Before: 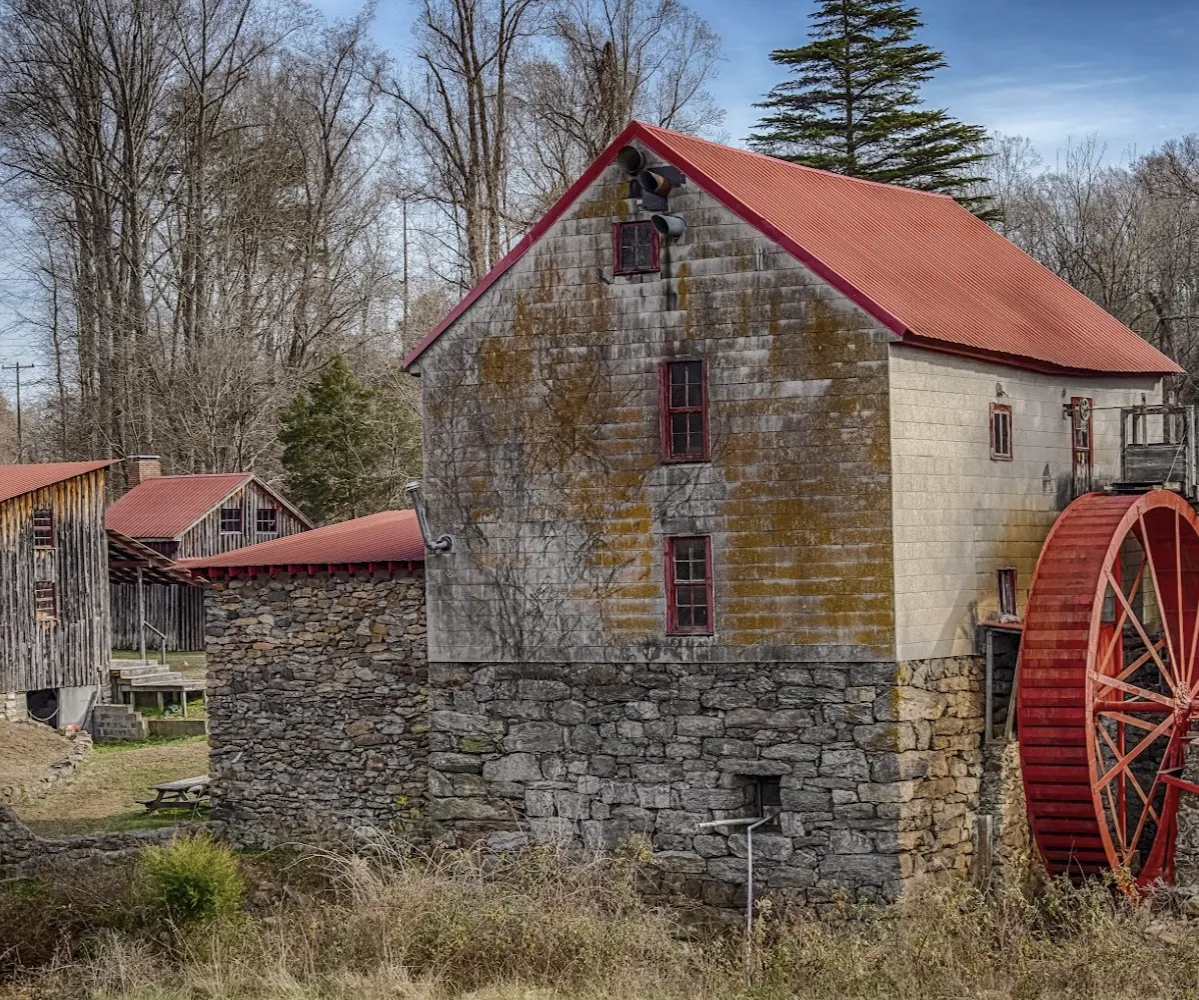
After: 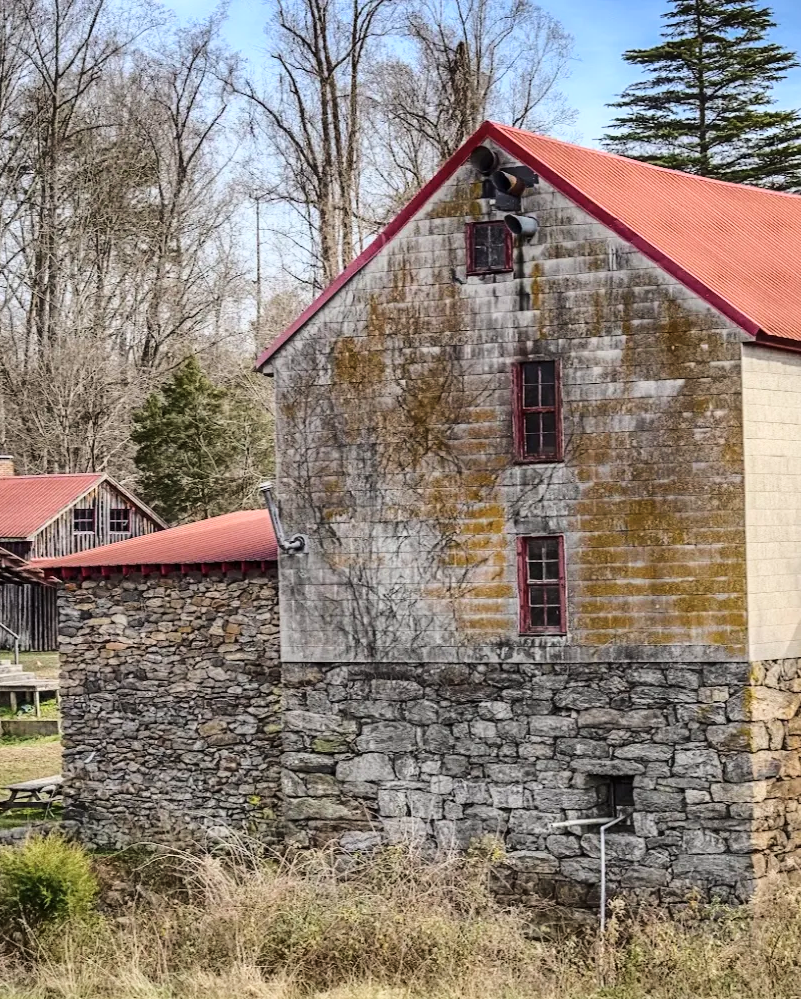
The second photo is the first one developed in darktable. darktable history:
crop and rotate: left 12.331%, right 20.785%
base curve: curves: ch0 [(0, 0) (0.028, 0.03) (0.121, 0.232) (0.46, 0.748) (0.859, 0.968) (1, 1)]
